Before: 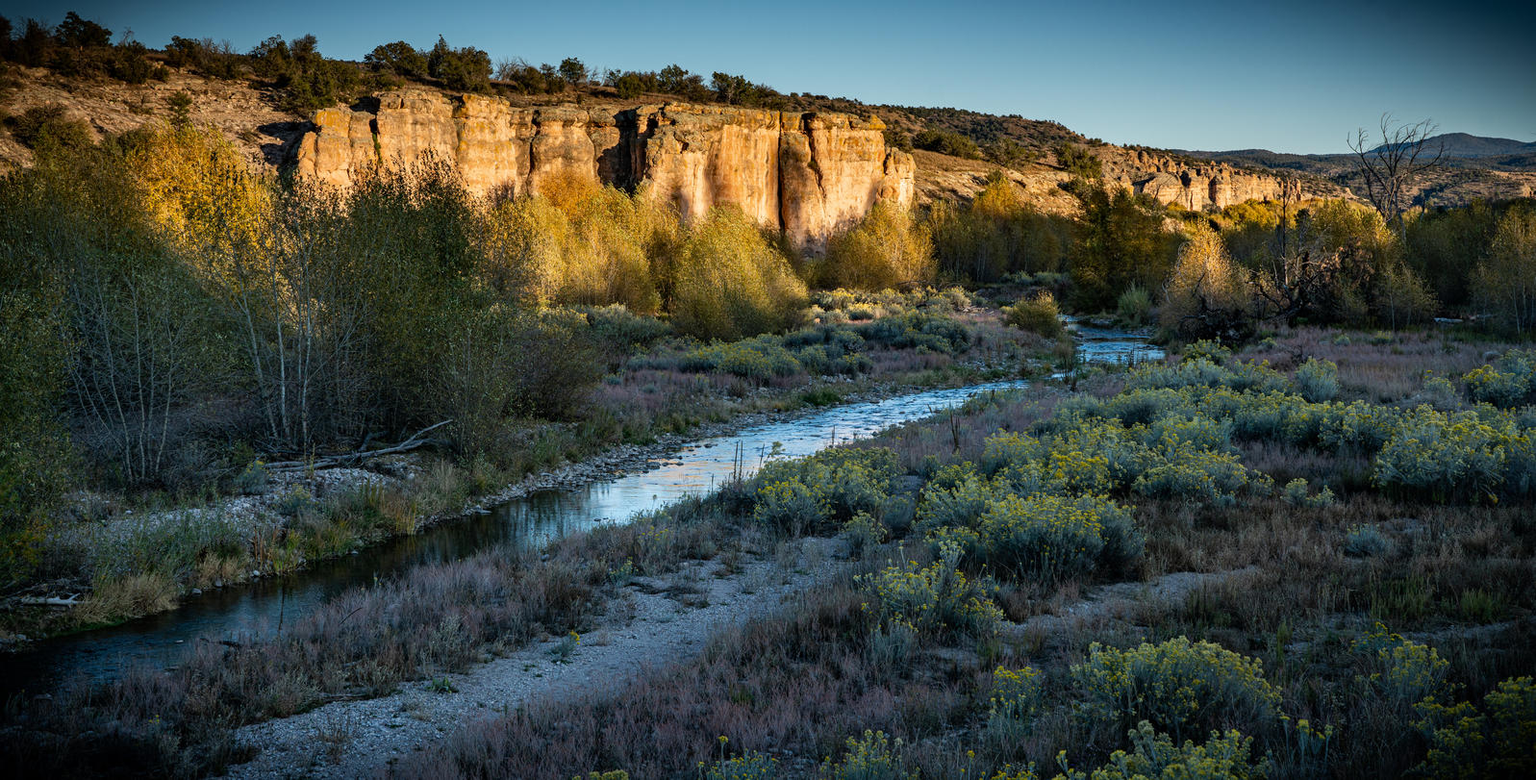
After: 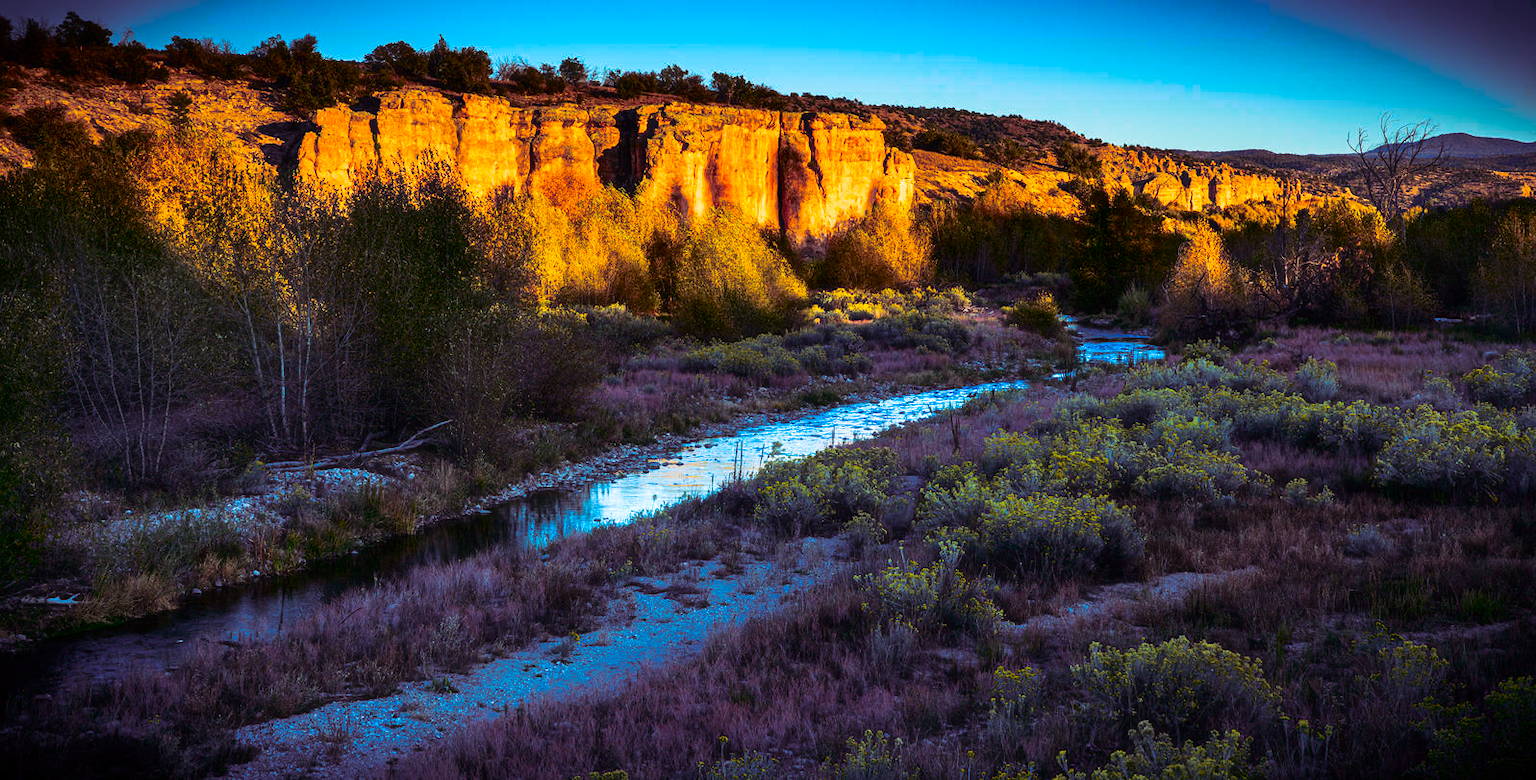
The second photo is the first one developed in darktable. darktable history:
haze removal: strength -0.1, adaptive false
color balance rgb: linear chroma grading › global chroma 15%, perceptual saturation grading › global saturation 30%
split-toning: shadows › hue 316.8°, shadows › saturation 0.47, highlights › hue 201.6°, highlights › saturation 0, balance -41.97, compress 28.01%
contrast brightness saturation: contrast 0.26, brightness 0.02, saturation 0.87
